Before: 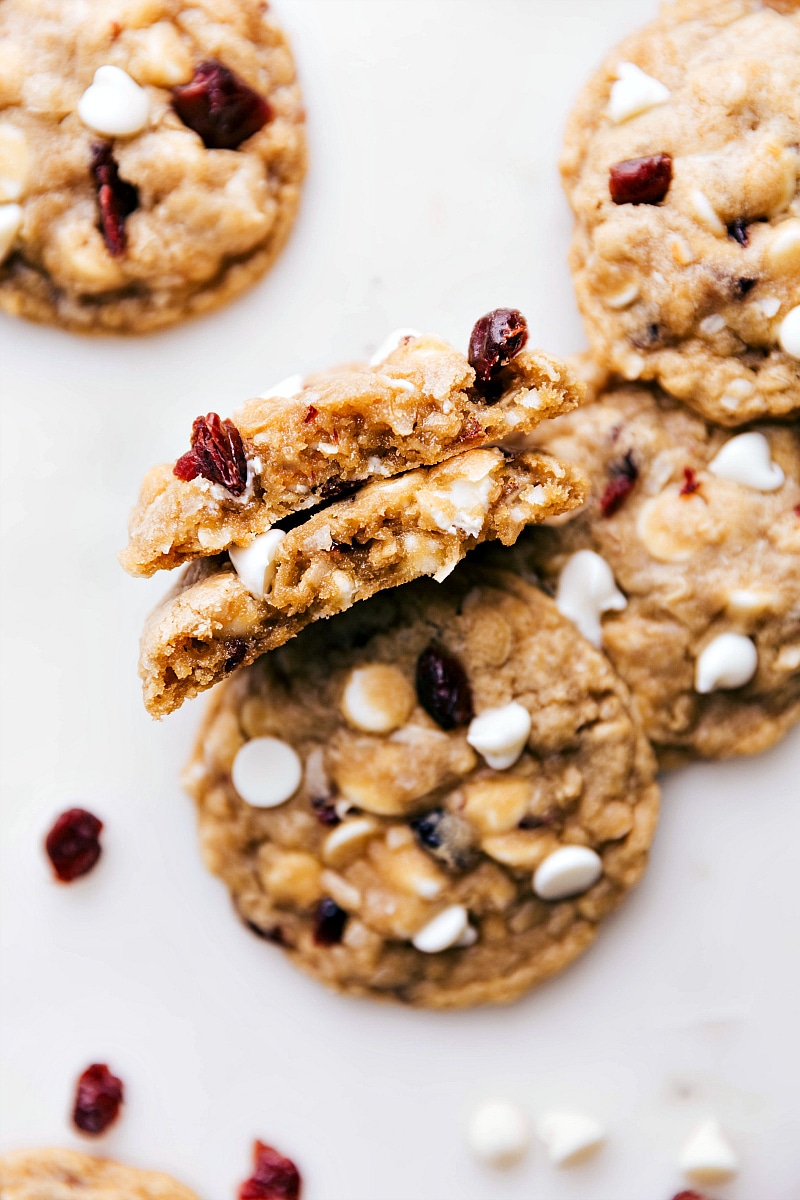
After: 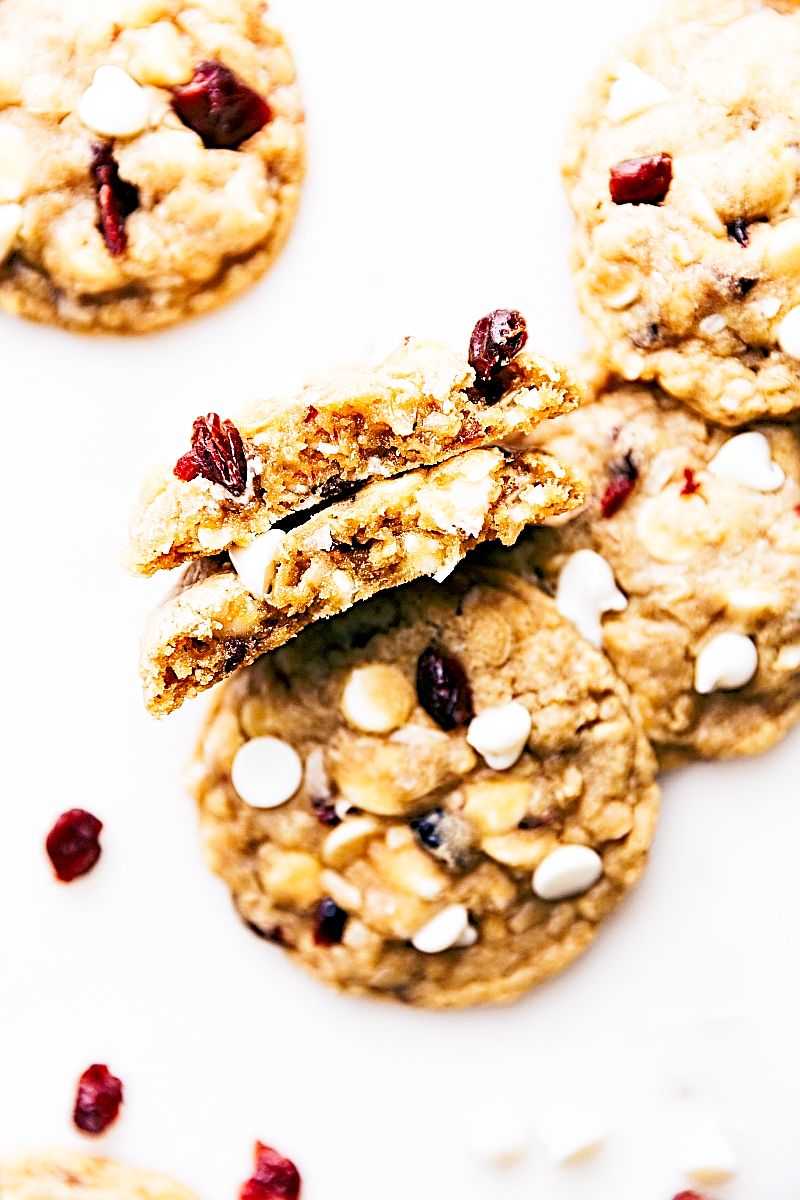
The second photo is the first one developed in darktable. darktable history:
base curve: curves: ch0 [(0, 0) (0.005, 0.002) (0.15, 0.3) (0.4, 0.7) (0.75, 0.95) (1, 1)], preserve colors none
sharpen: radius 2.817, amount 0.715
rgb curve: curves: ch0 [(0, 0) (0.093, 0.159) (0.241, 0.265) (0.414, 0.42) (1, 1)], compensate middle gray true, preserve colors basic power
